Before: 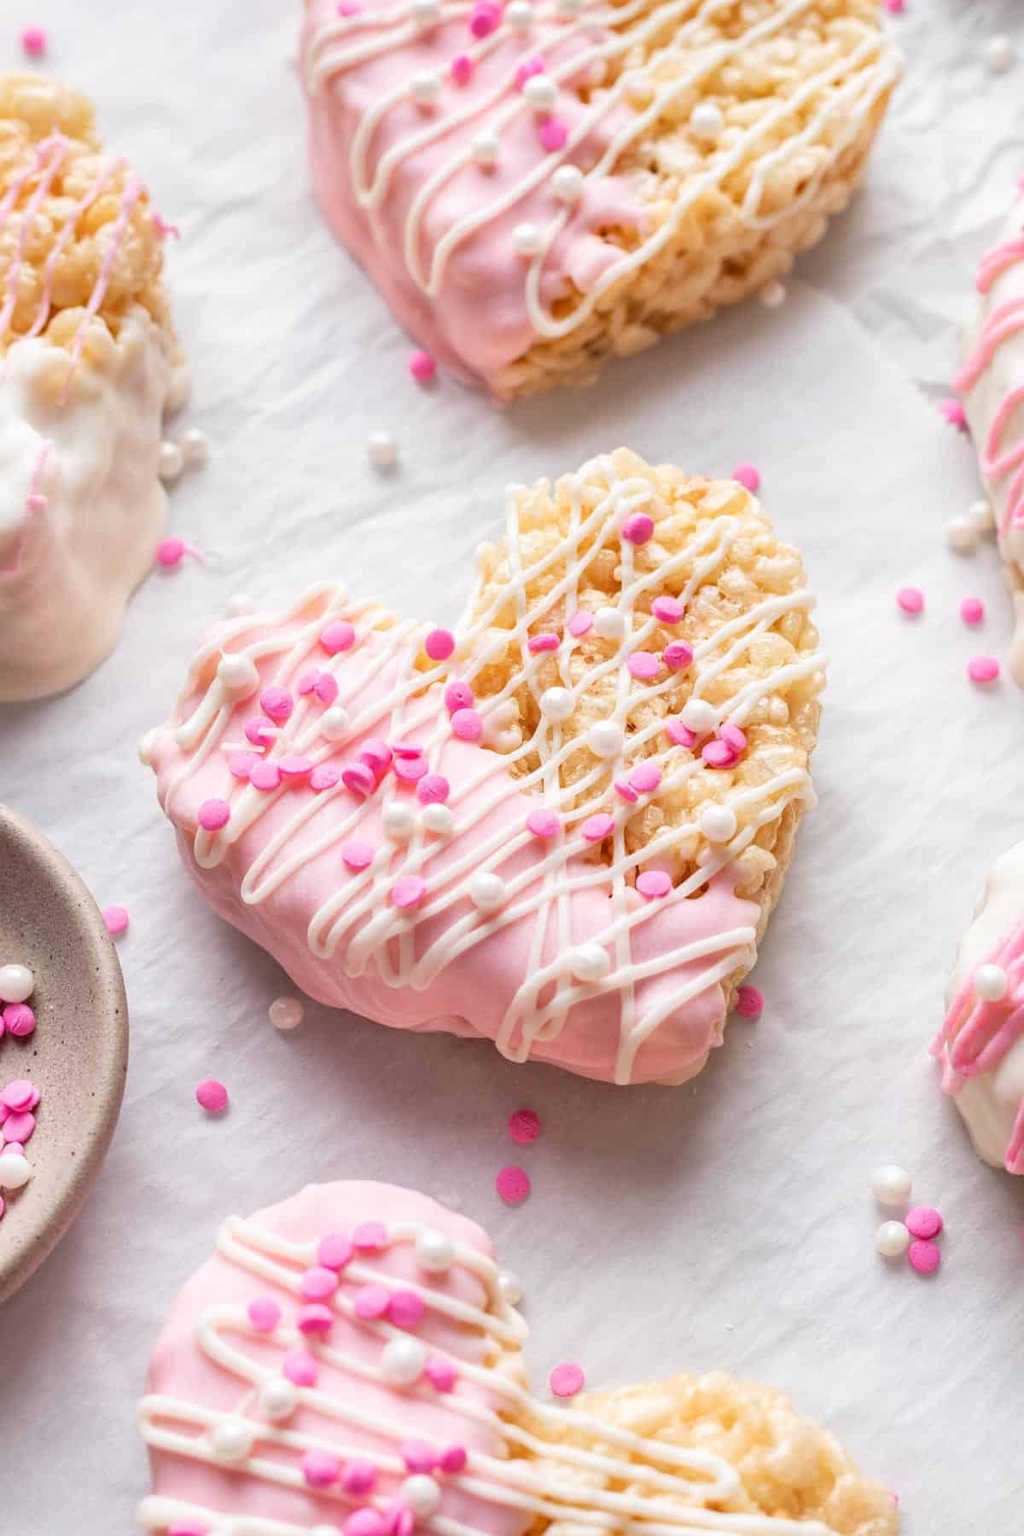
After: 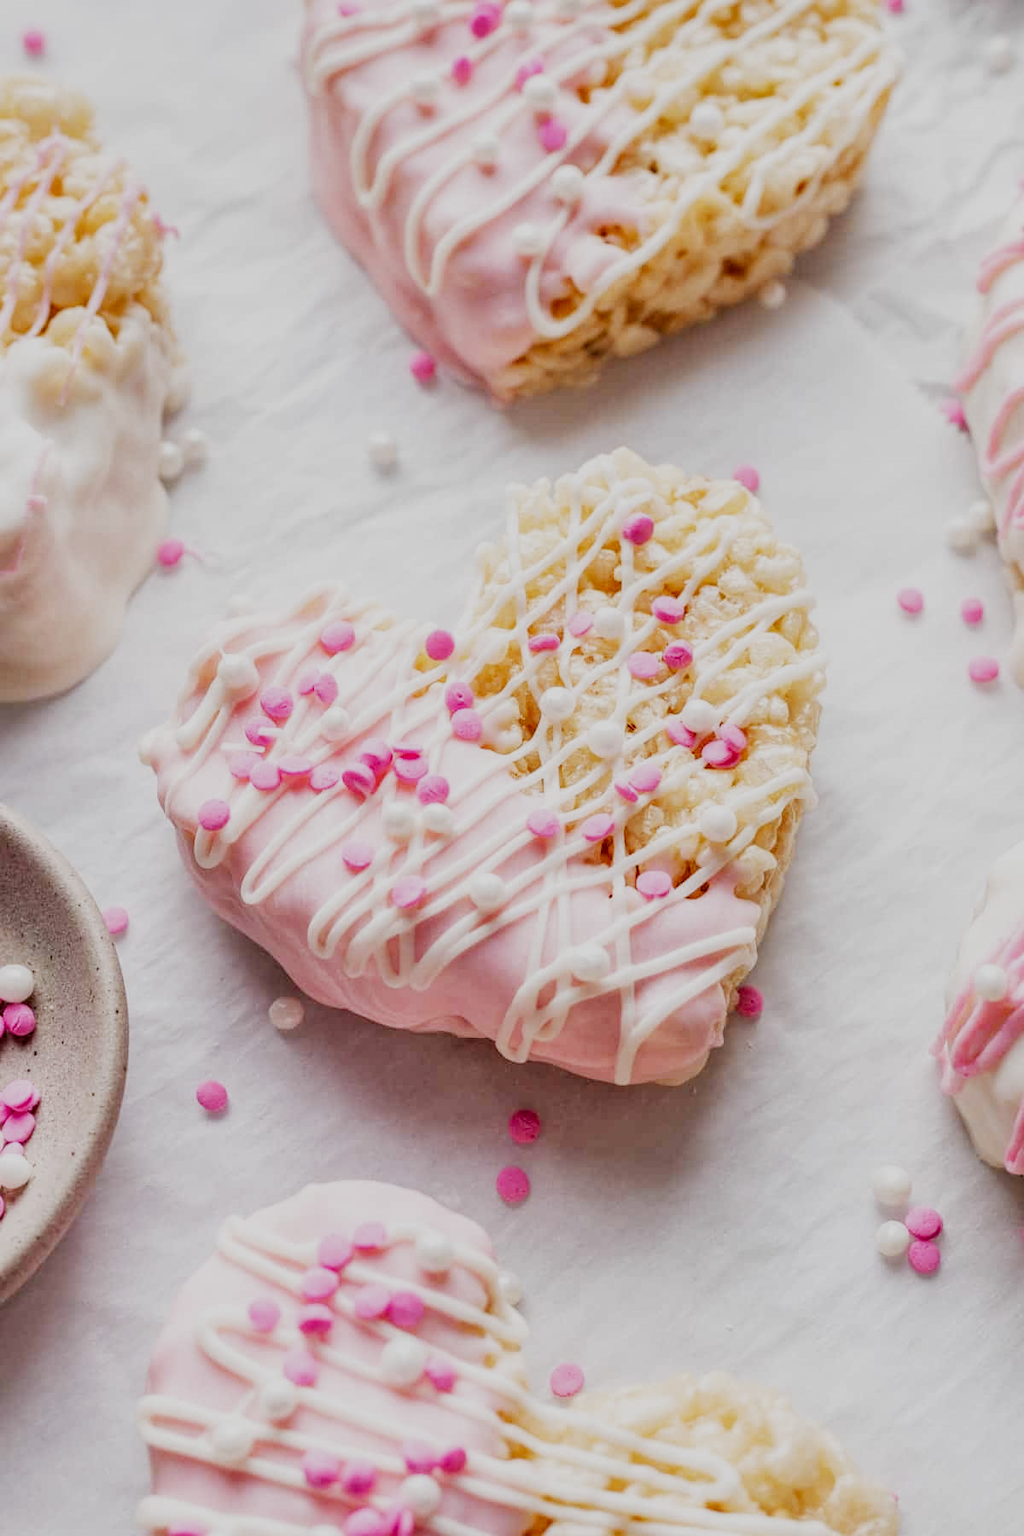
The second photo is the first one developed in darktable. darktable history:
local contrast: on, module defaults
filmic rgb: black relative exposure -7.65 EV, white relative exposure 4.56 EV, hardness 3.61, contrast 1.054, preserve chrominance no, color science v5 (2021), iterations of high-quality reconstruction 0, contrast in shadows safe, contrast in highlights safe
